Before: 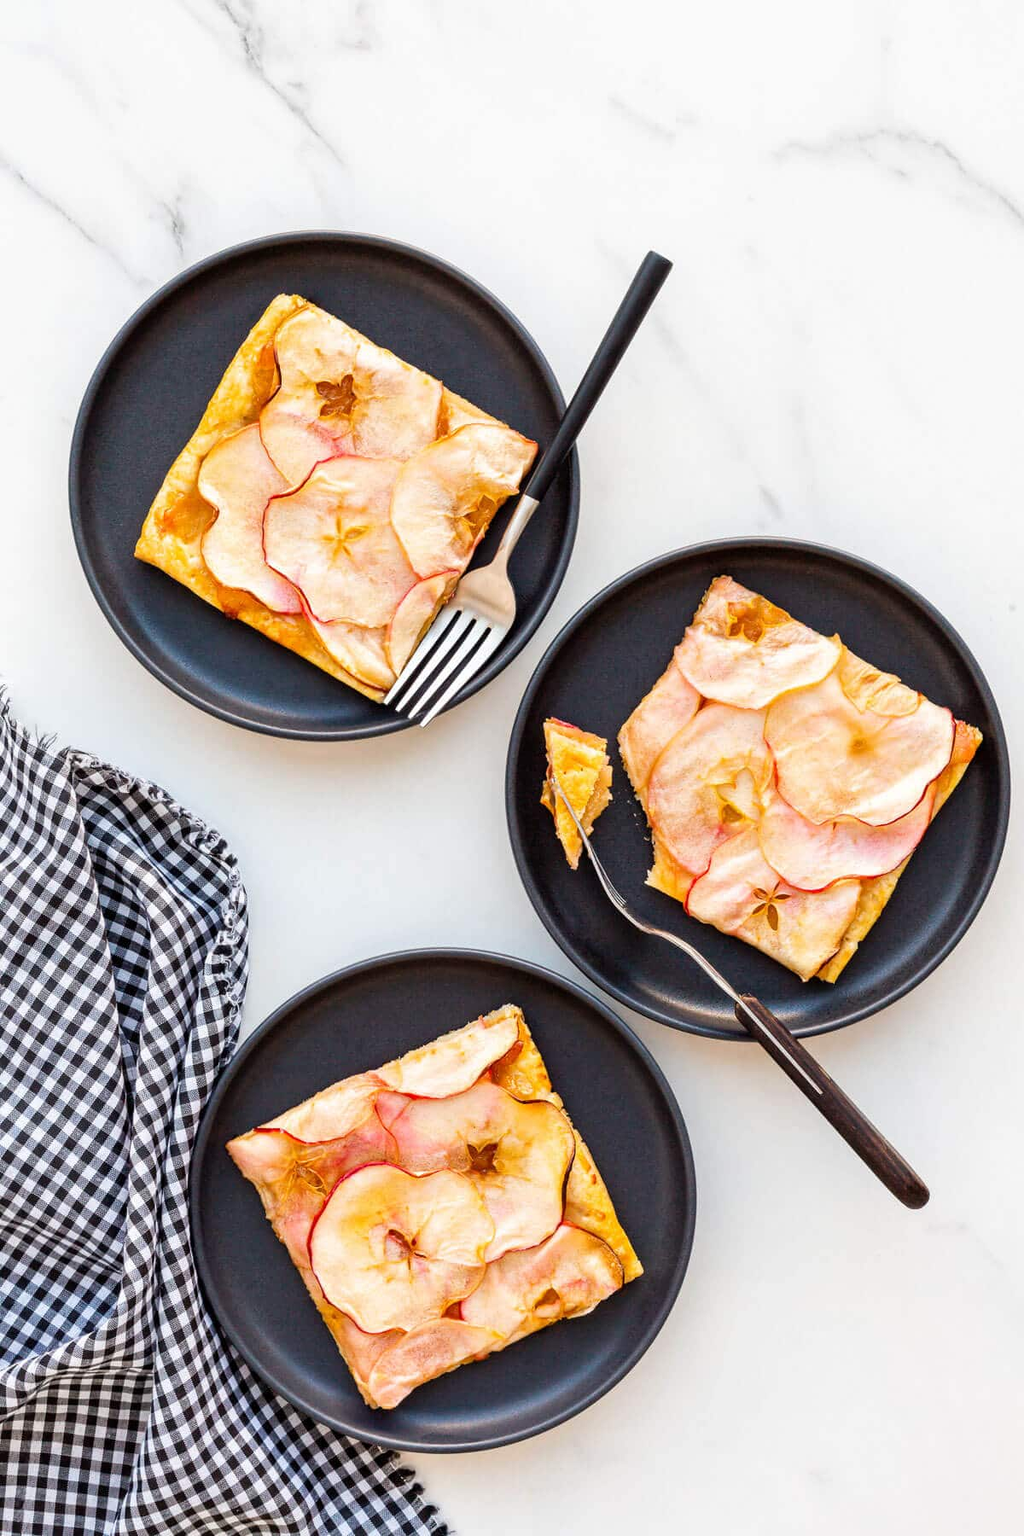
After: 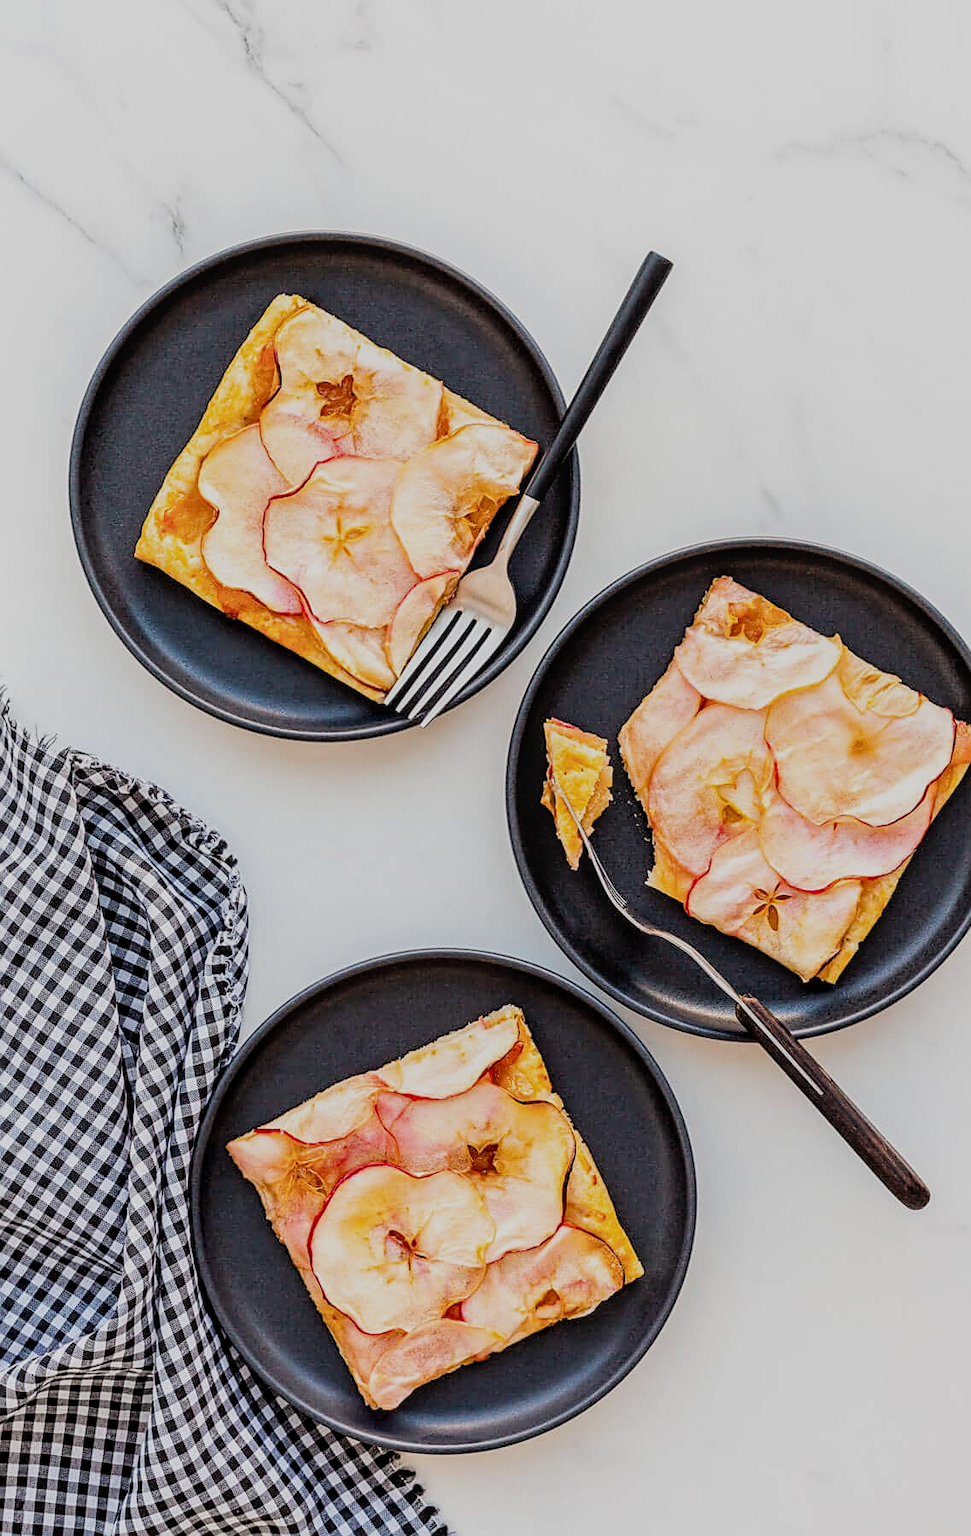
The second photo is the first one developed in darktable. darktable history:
filmic rgb: black relative exposure -7.65 EV, white relative exposure 4.56 EV, threshold 3.03 EV, hardness 3.61, enable highlight reconstruction true
sharpen: on, module defaults
local contrast: on, module defaults
crop and rotate: left 0%, right 5.092%
